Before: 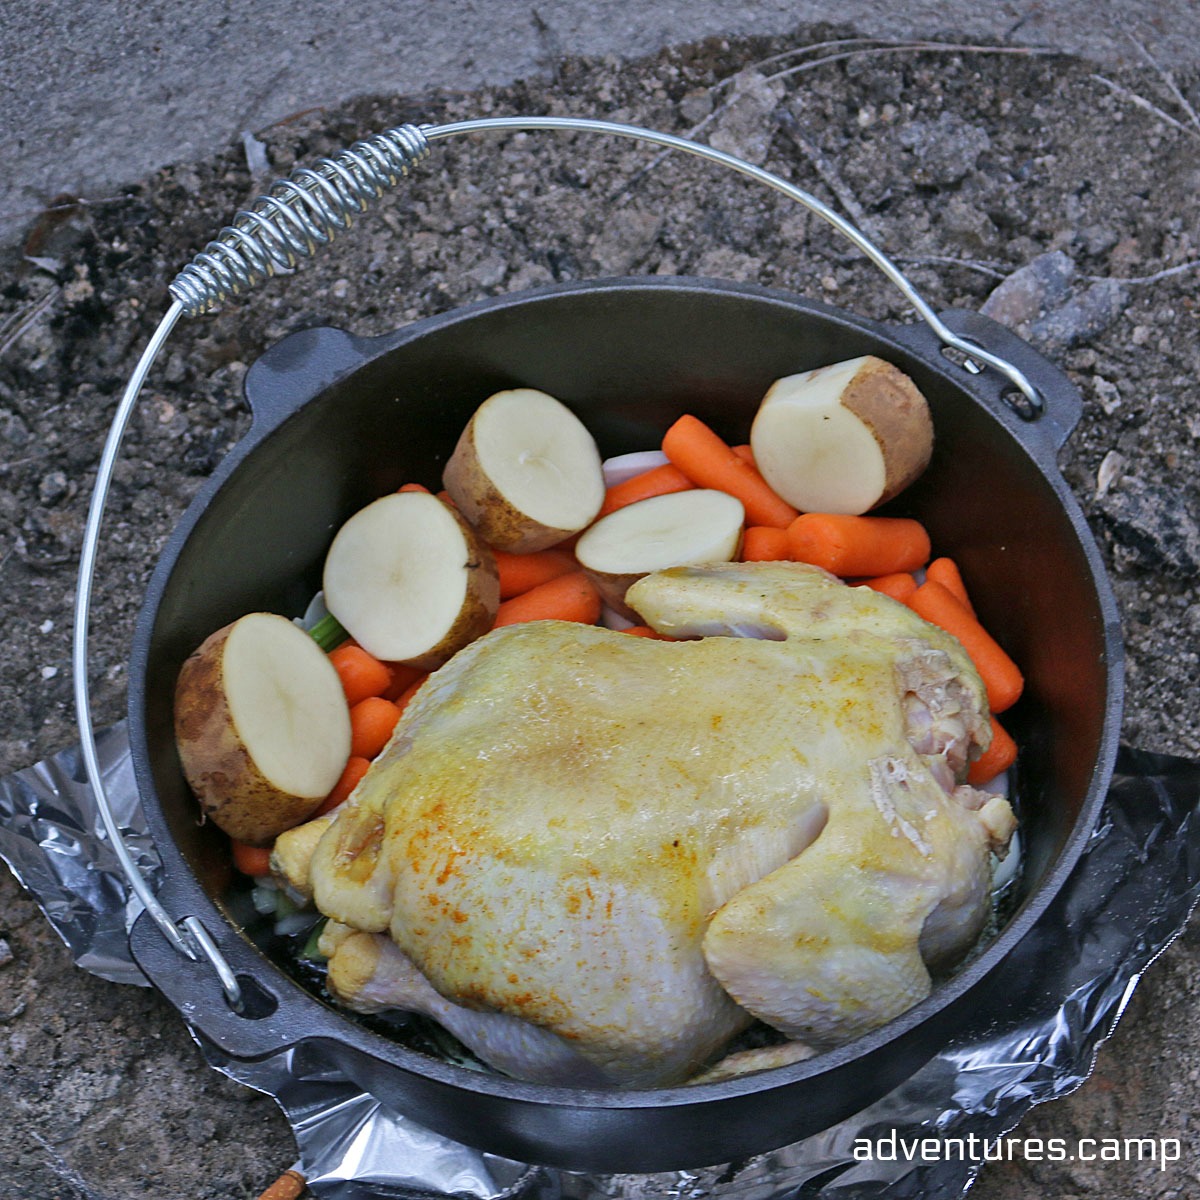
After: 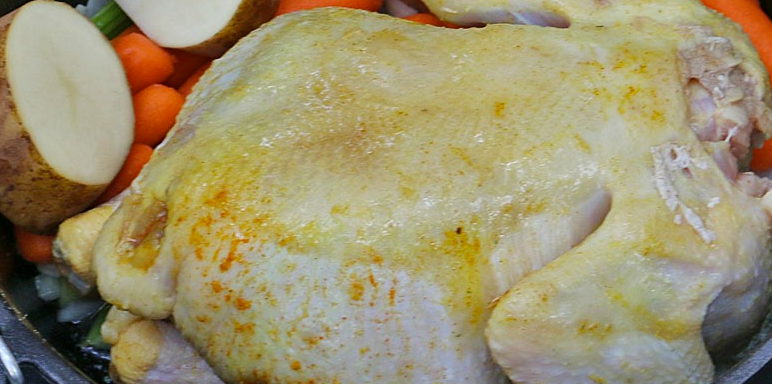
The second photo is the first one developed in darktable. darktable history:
crop: left 18.091%, top 51.13%, right 17.525%, bottom 16.85%
color balance rgb: perceptual saturation grading › global saturation 10%, global vibrance 10%
